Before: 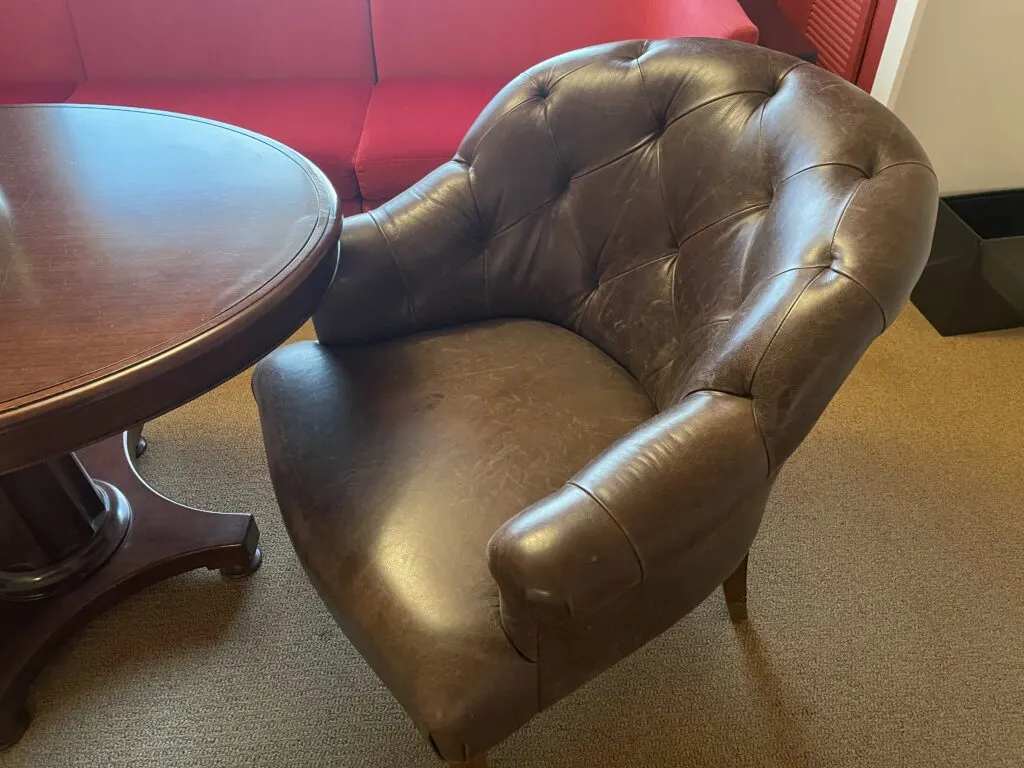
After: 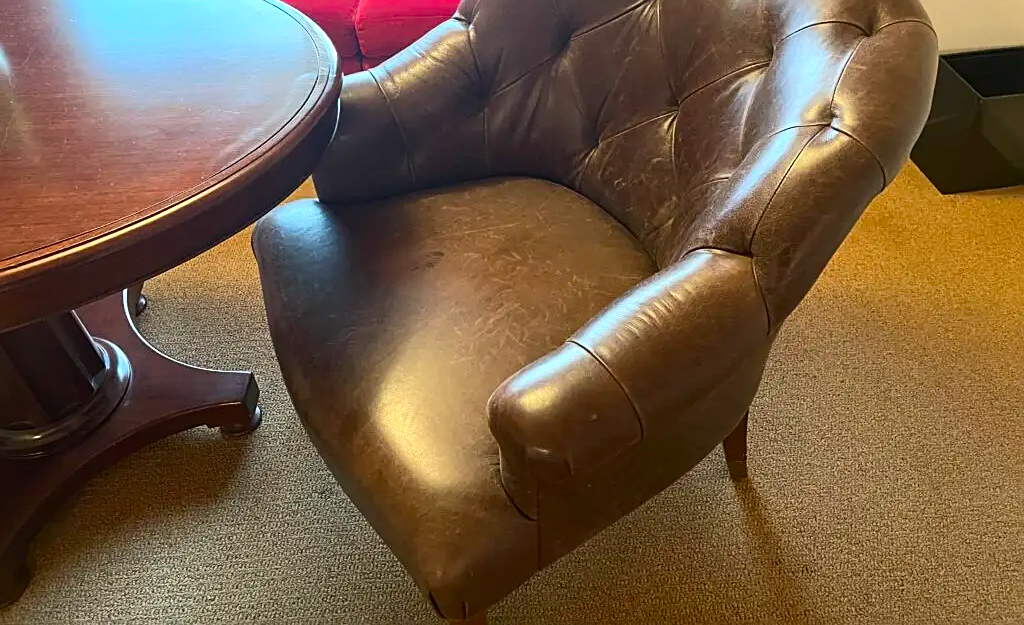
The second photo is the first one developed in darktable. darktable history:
crop and rotate: top 18.507%
white balance: red 1, blue 1
contrast brightness saturation: contrast 0.23, brightness 0.1, saturation 0.29
sharpen: on, module defaults
